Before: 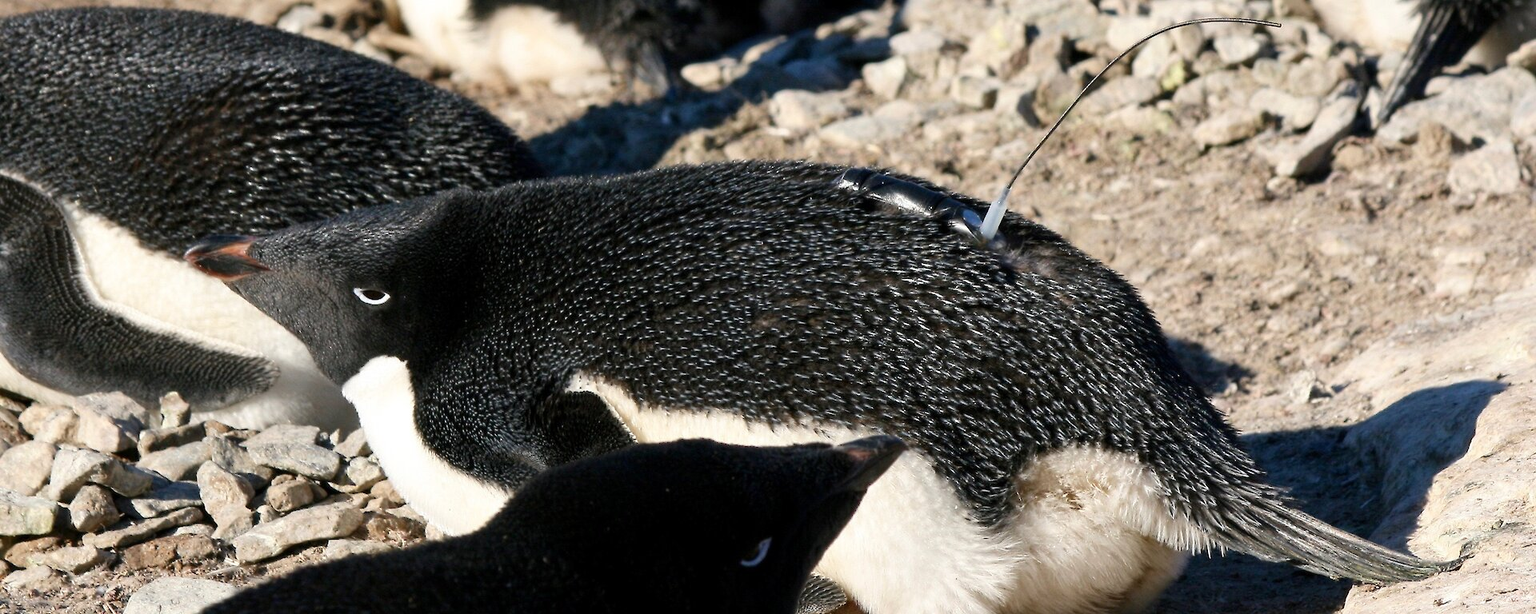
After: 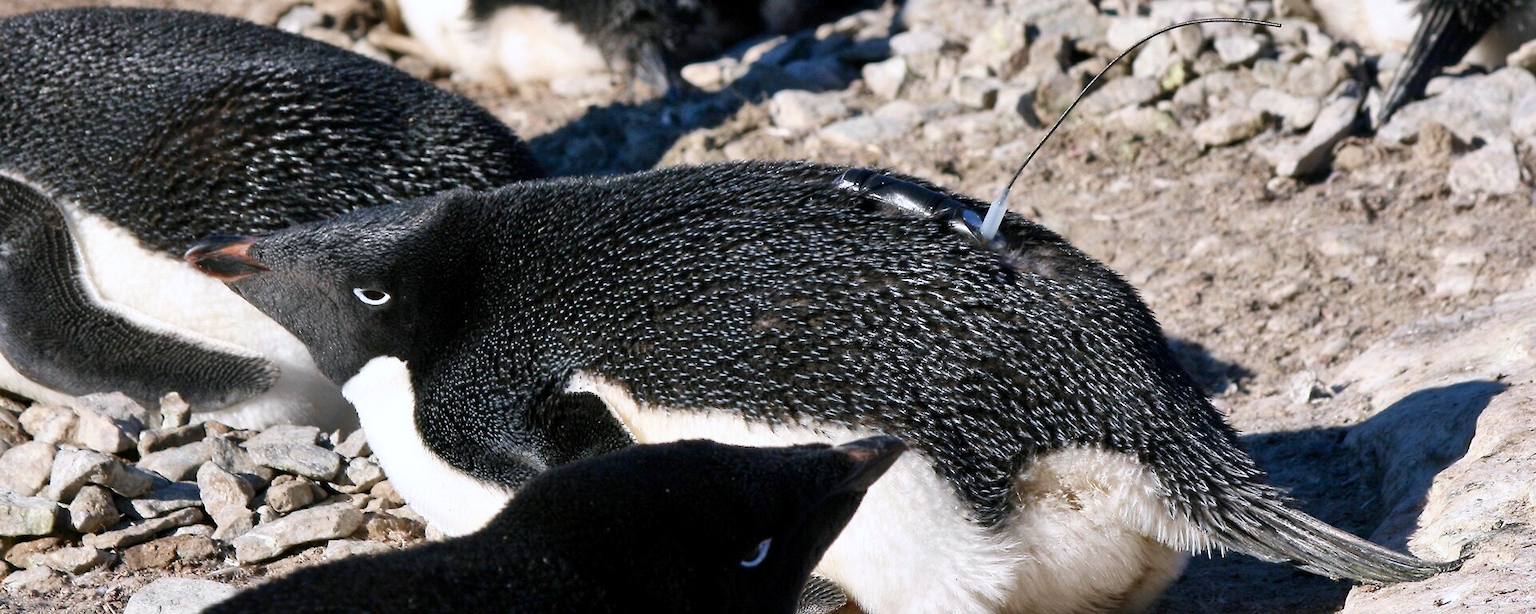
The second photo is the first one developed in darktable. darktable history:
shadows and highlights: soften with gaussian
color calibration: illuminant as shot in camera, x 0.358, y 0.373, temperature 4628.91 K
